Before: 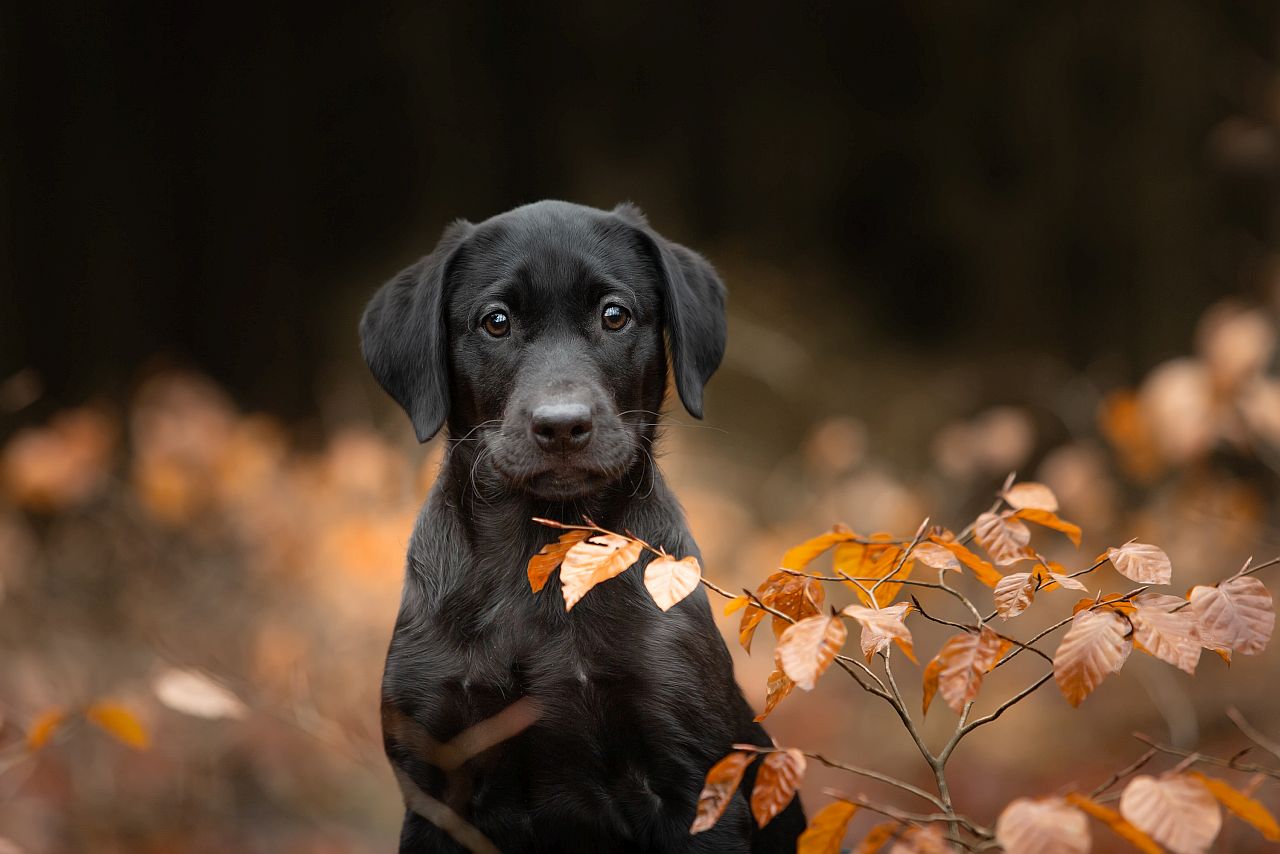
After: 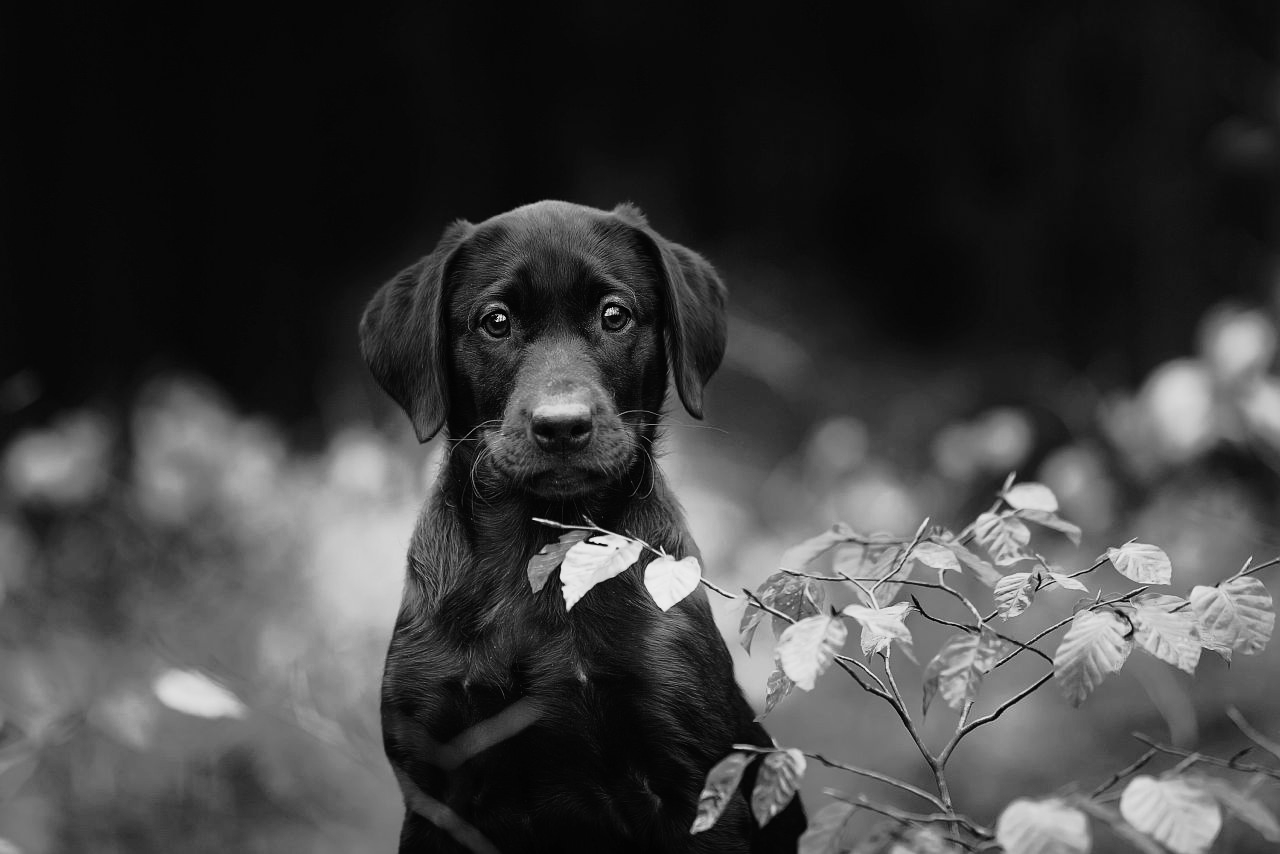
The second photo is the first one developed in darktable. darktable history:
monochrome: on, module defaults
tone curve: curves: ch0 [(0, 0.008) (0.081, 0.044) (0.177, 0.123) (0.283, 0.253) (0.416, 0.449) (0.495, 0.524) (0.661, 0.756) (0.796, 0.859) (1, 0.951)]; ch1 [(0, 0) (0.161, 0.092) (0.35, 0.33) (0.392, 0.392) (0.427, 0.426) (0.479, 0.472) (0.505, 0.5) (0.521, 0.524) (0.567, 0.564) (0.583, 0.588) (0.625, 0.627) (0.678, 0.733) (1, 1)]; ch2 [(0, 0) (0.346, 0.362) (0.404, 0.427) (0.502, 0.499) (0.531, 0.523) (0.544, 0.561) (0.58, 0.59) (0.629, 0.642) (0.717, 0.678) (1, 1)], color space Lab, independent channels, preserve colors none
